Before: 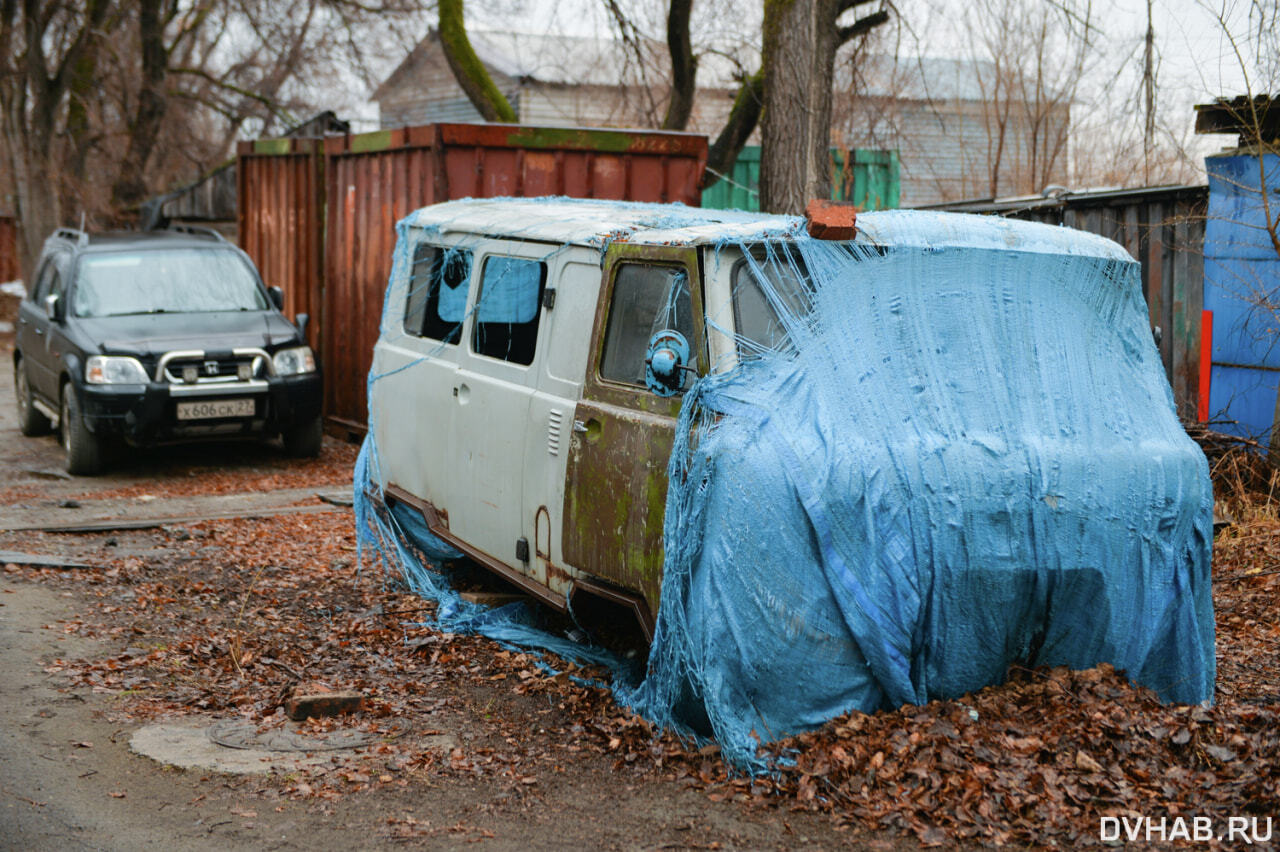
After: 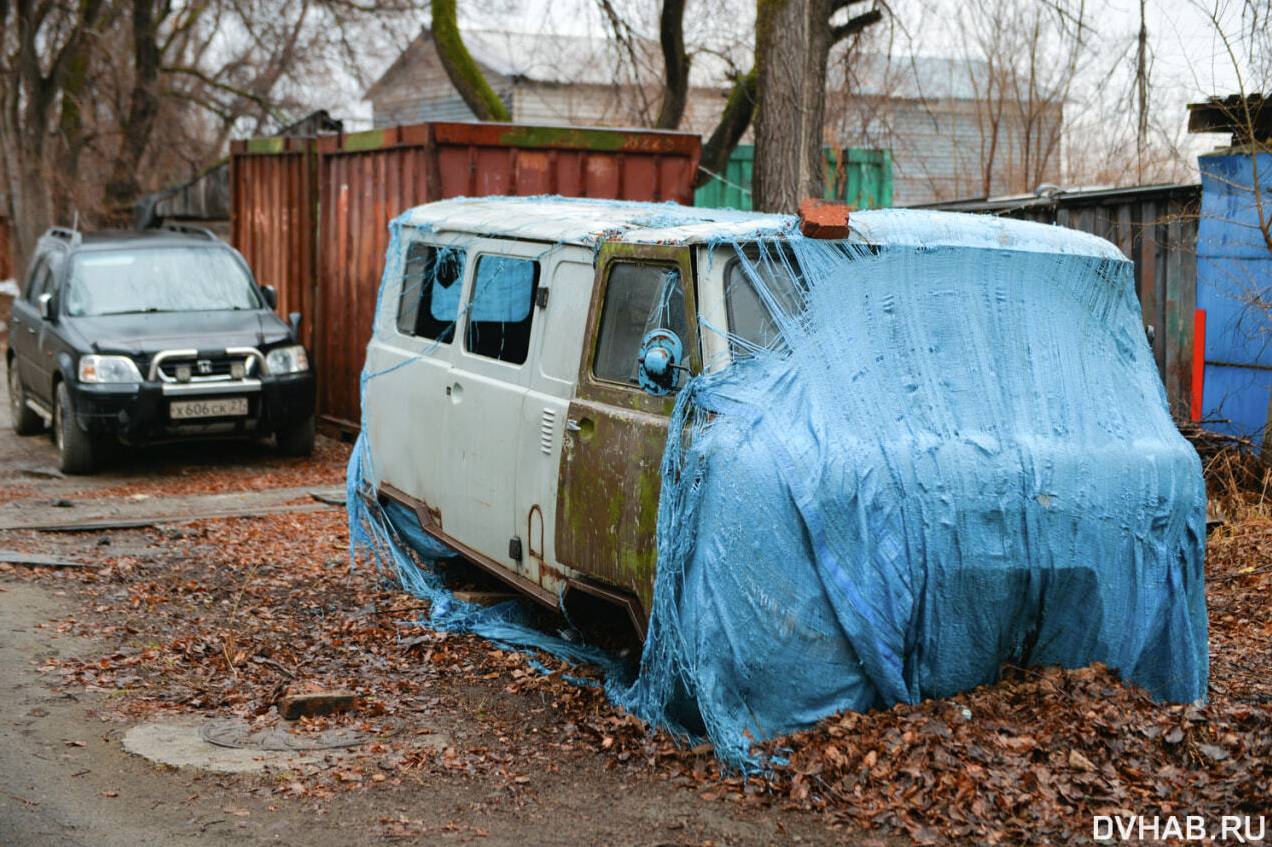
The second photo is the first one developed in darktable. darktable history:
shadows and highlights: shadows 20.91, highlights -35.45, soften with gaussian
crop and rotate: left 0.614%, top 0.179%, bottom 0.309%
exposure: exposure 0.127 EV, compensate highlight preservation false
